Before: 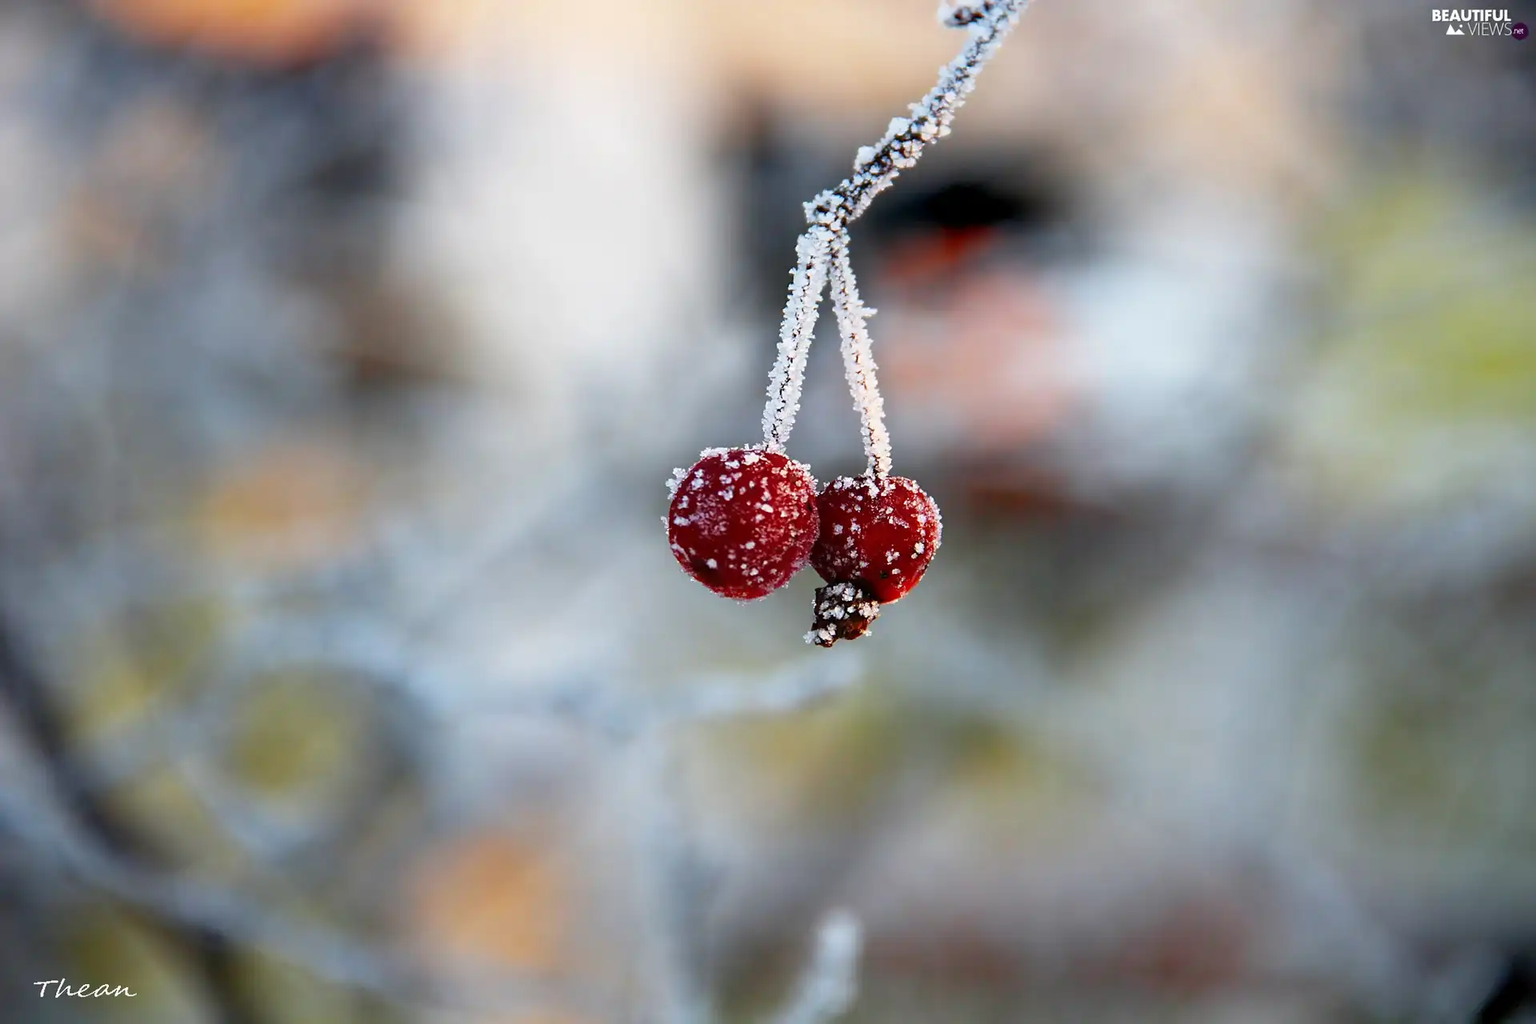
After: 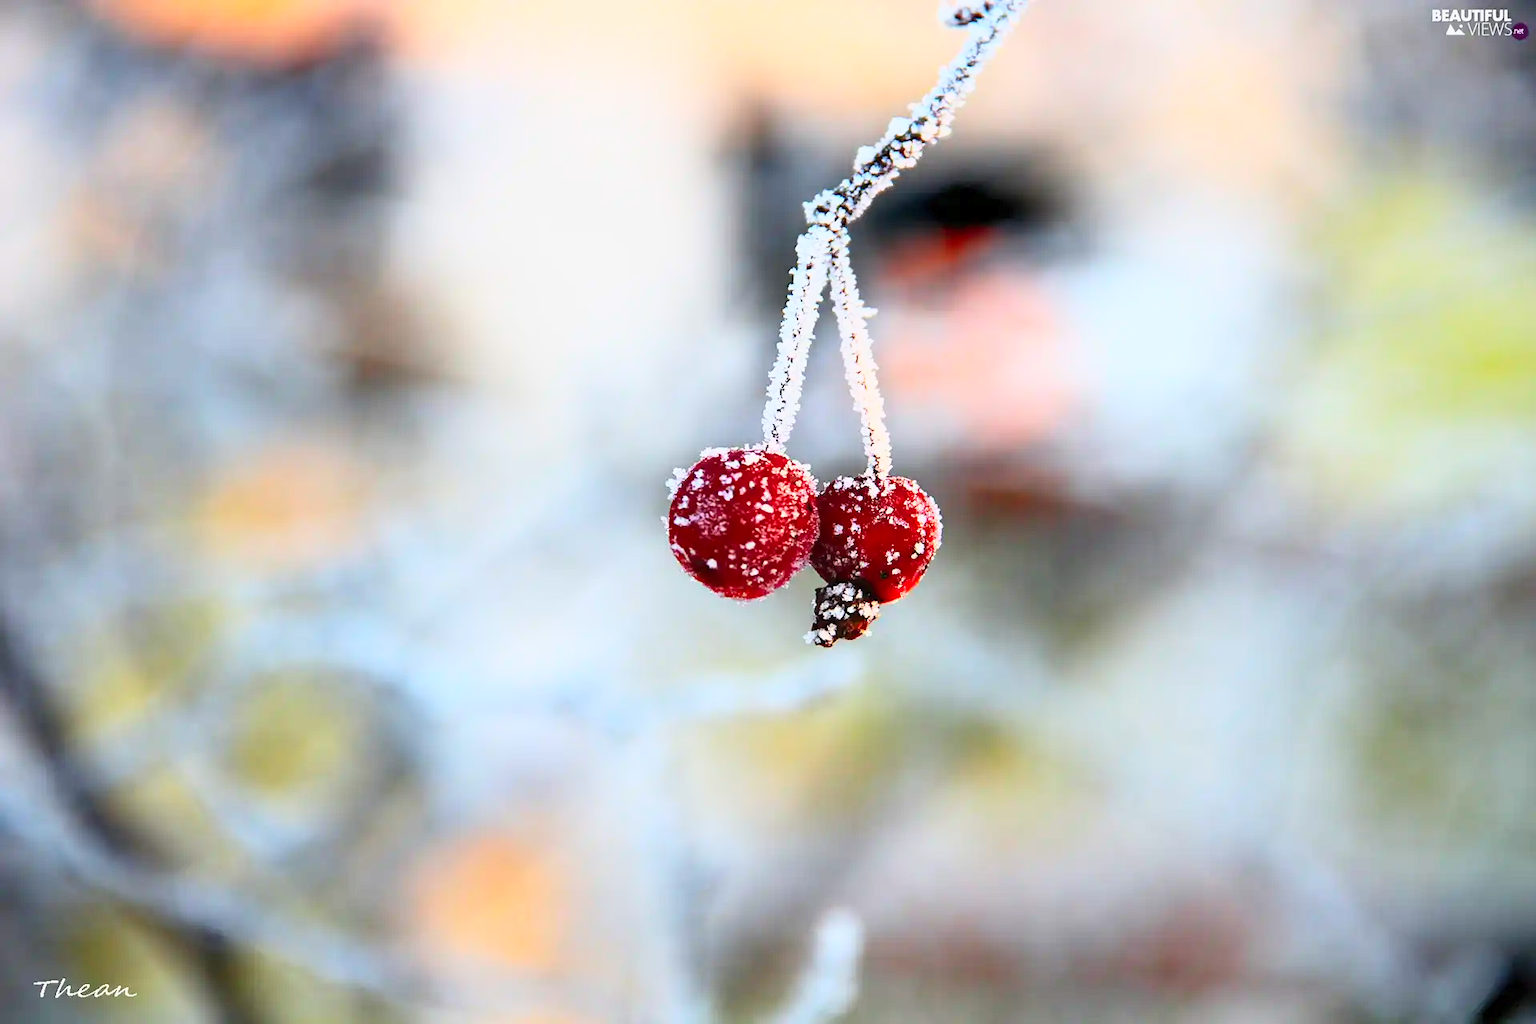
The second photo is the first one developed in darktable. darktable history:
contrast brightness saturation: contrast 0.201, brightness 0.158, saturation 0.215
base curve: curves: ch0 [(0, 0) (0.088, 0.125) (0.176, 0.251) (0.354, 0.501) (0.613, 0.749) (1, 0.877)]
